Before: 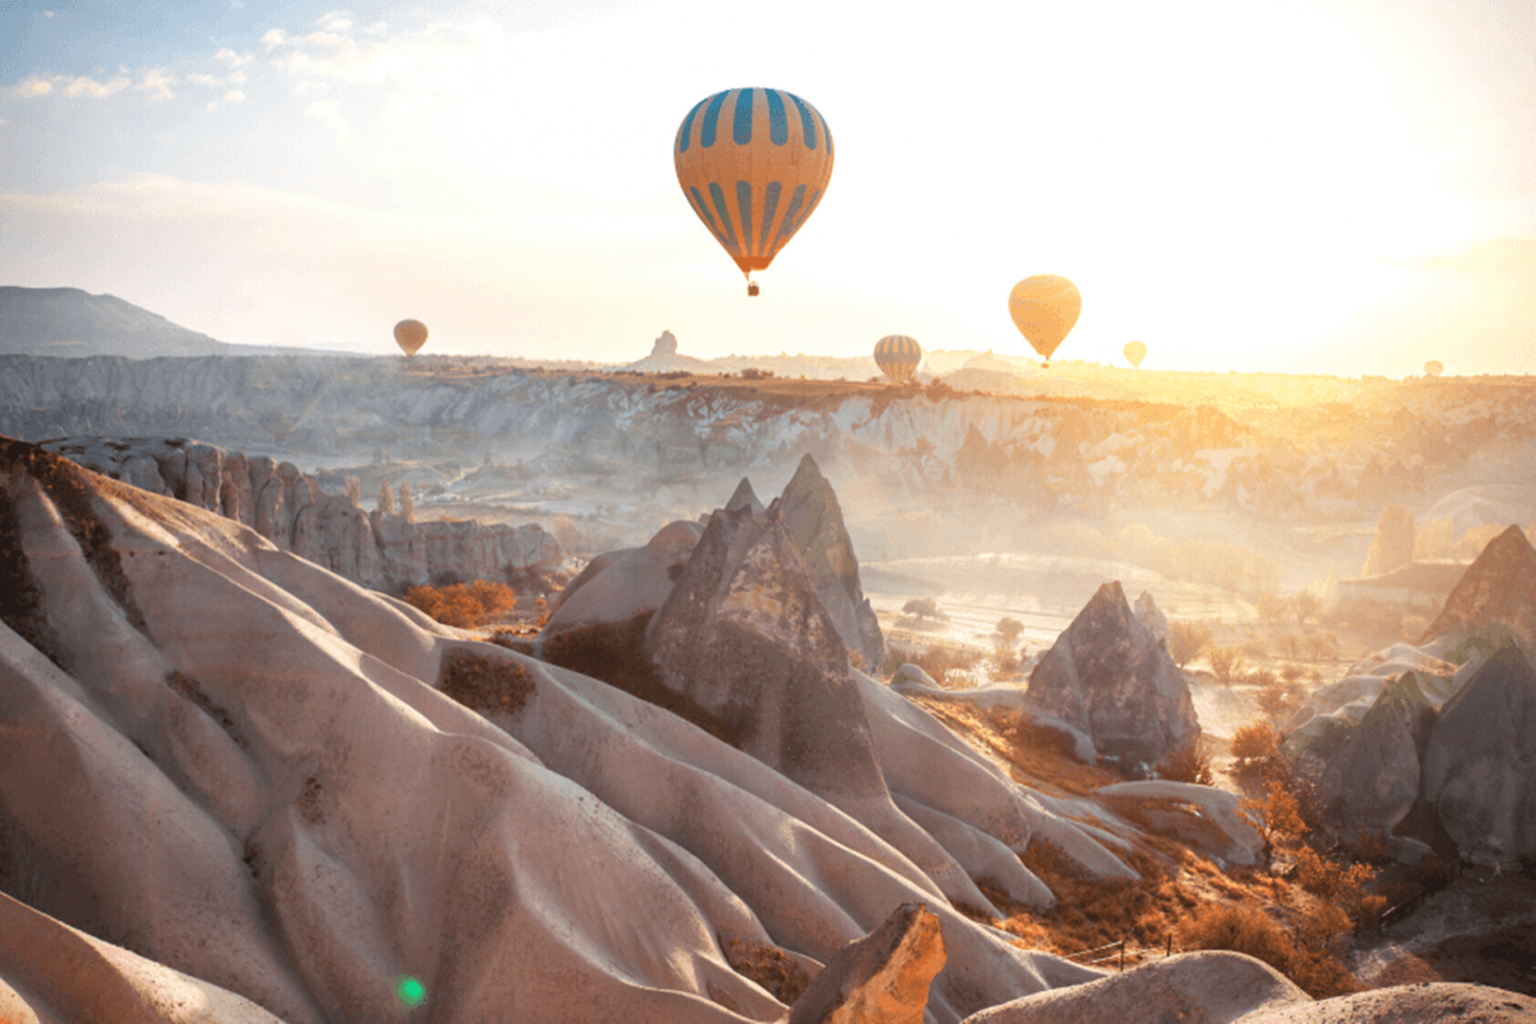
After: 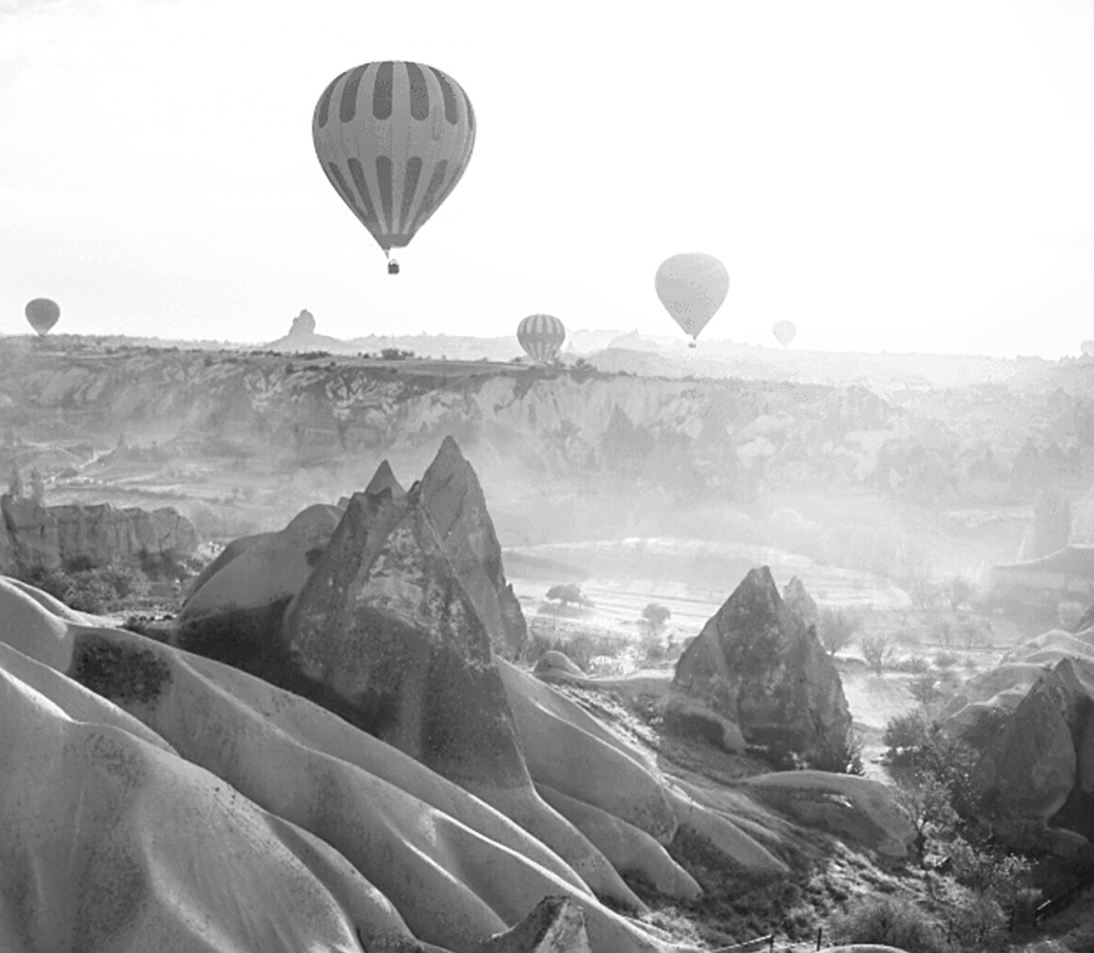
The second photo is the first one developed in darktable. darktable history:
crop and rotate: left 24.034%, top 2.838%, right 6.406%, bottom 6.299%
color contrast: green-magenta contrast 0, blue-yellow contrast 0
sharpen: on, module defaults
contrast brightness saturation: contrast 0.1, saturation -0.3
color correction: highlights a* -0.482, highlights b* 0.161, shadows a* 4.66, shadows b* 20.72
